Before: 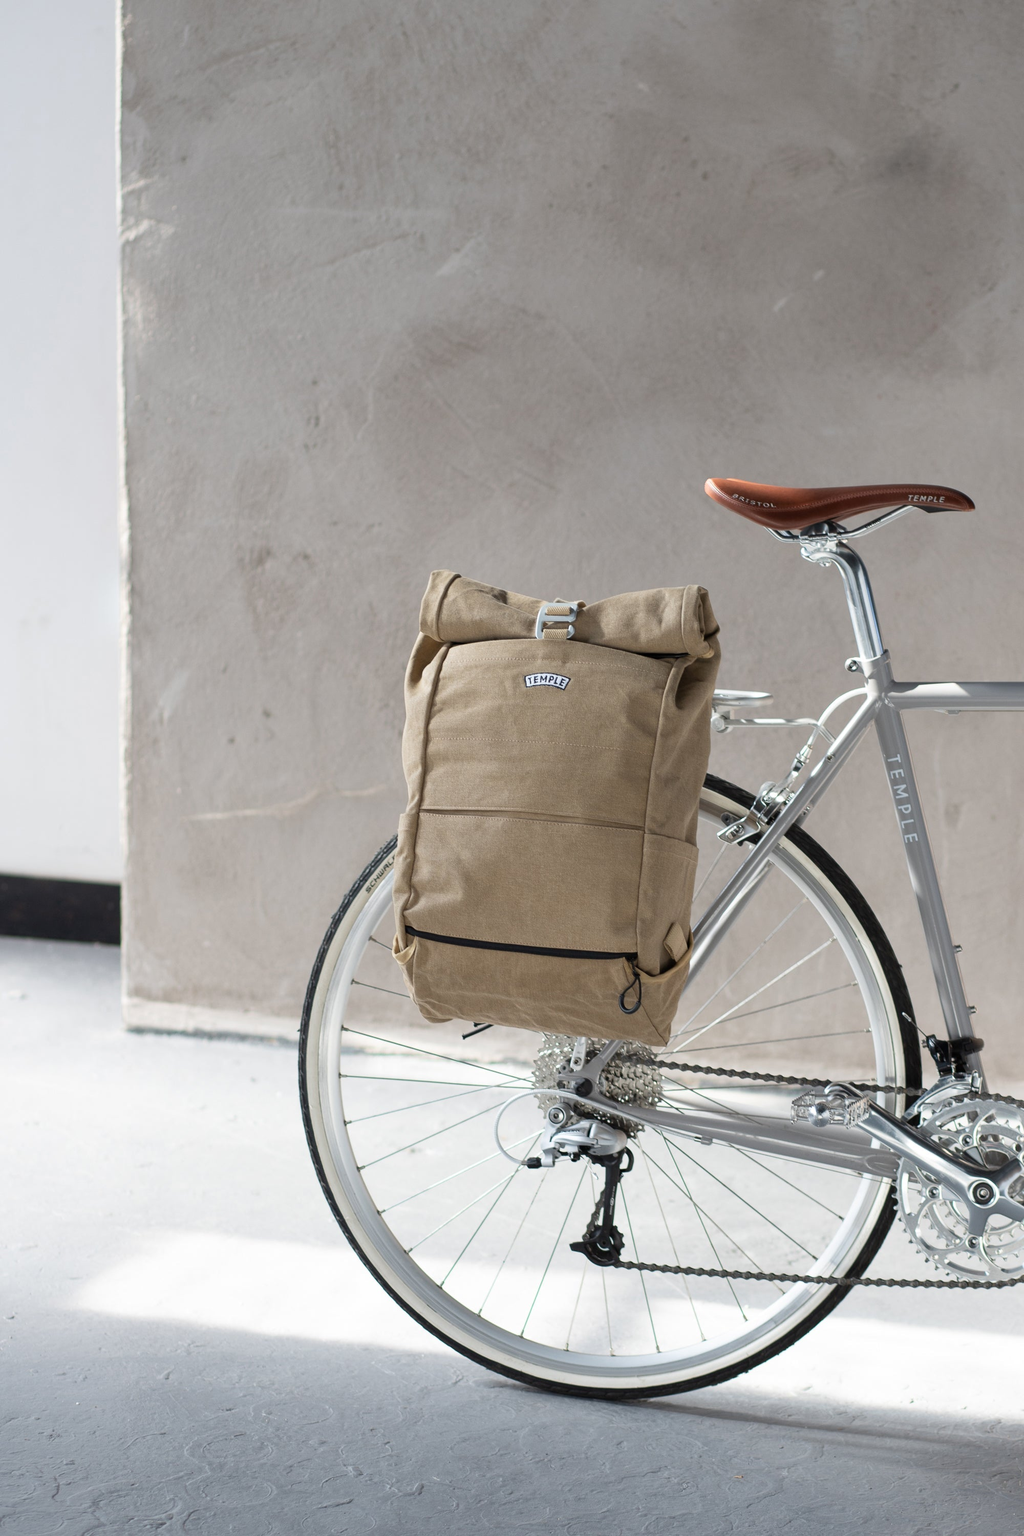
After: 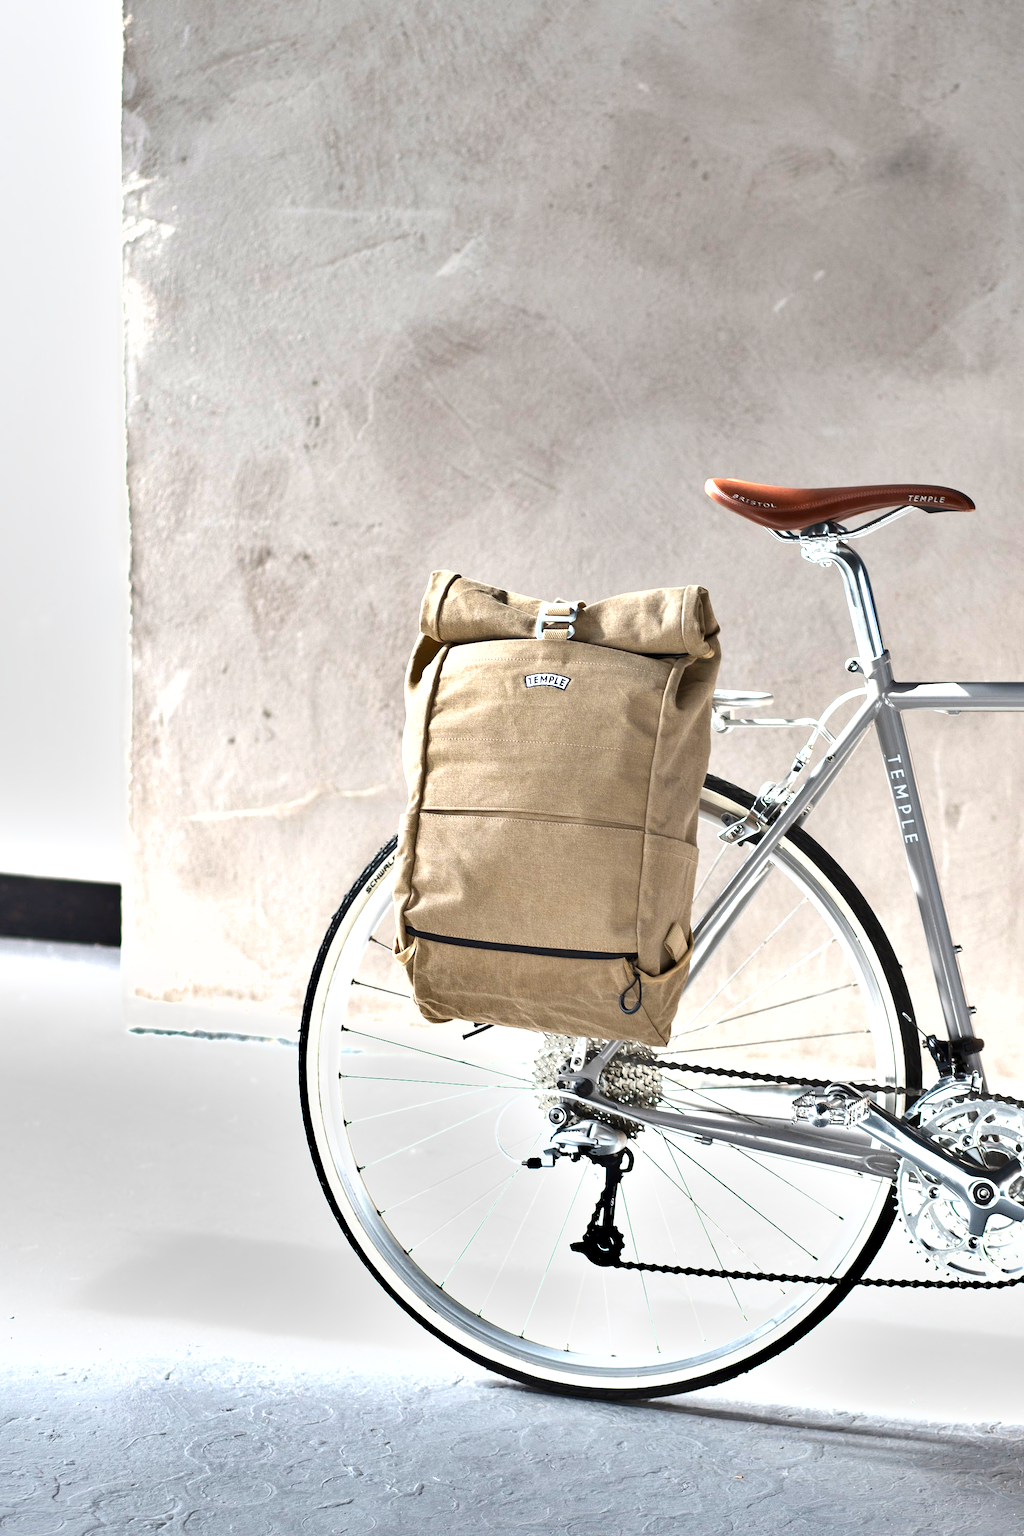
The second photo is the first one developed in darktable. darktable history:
exposure: black level correction 0.001, exposure 1.118 EV, compensate highlight preservation false
shadows and highlights: soften with gaussian
